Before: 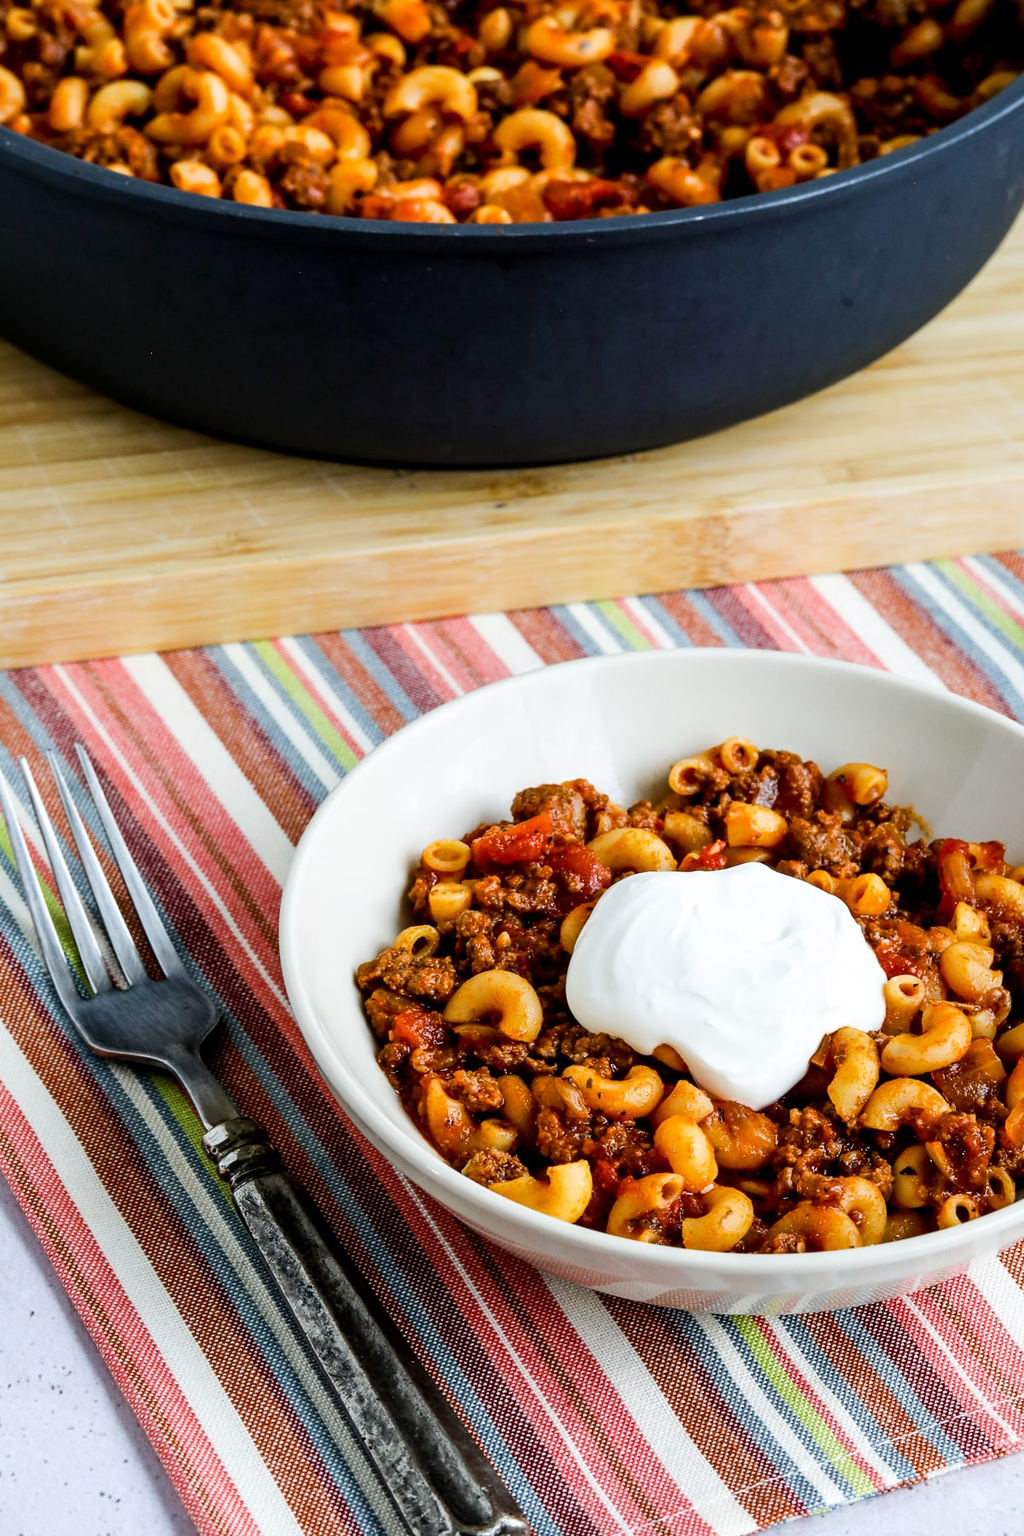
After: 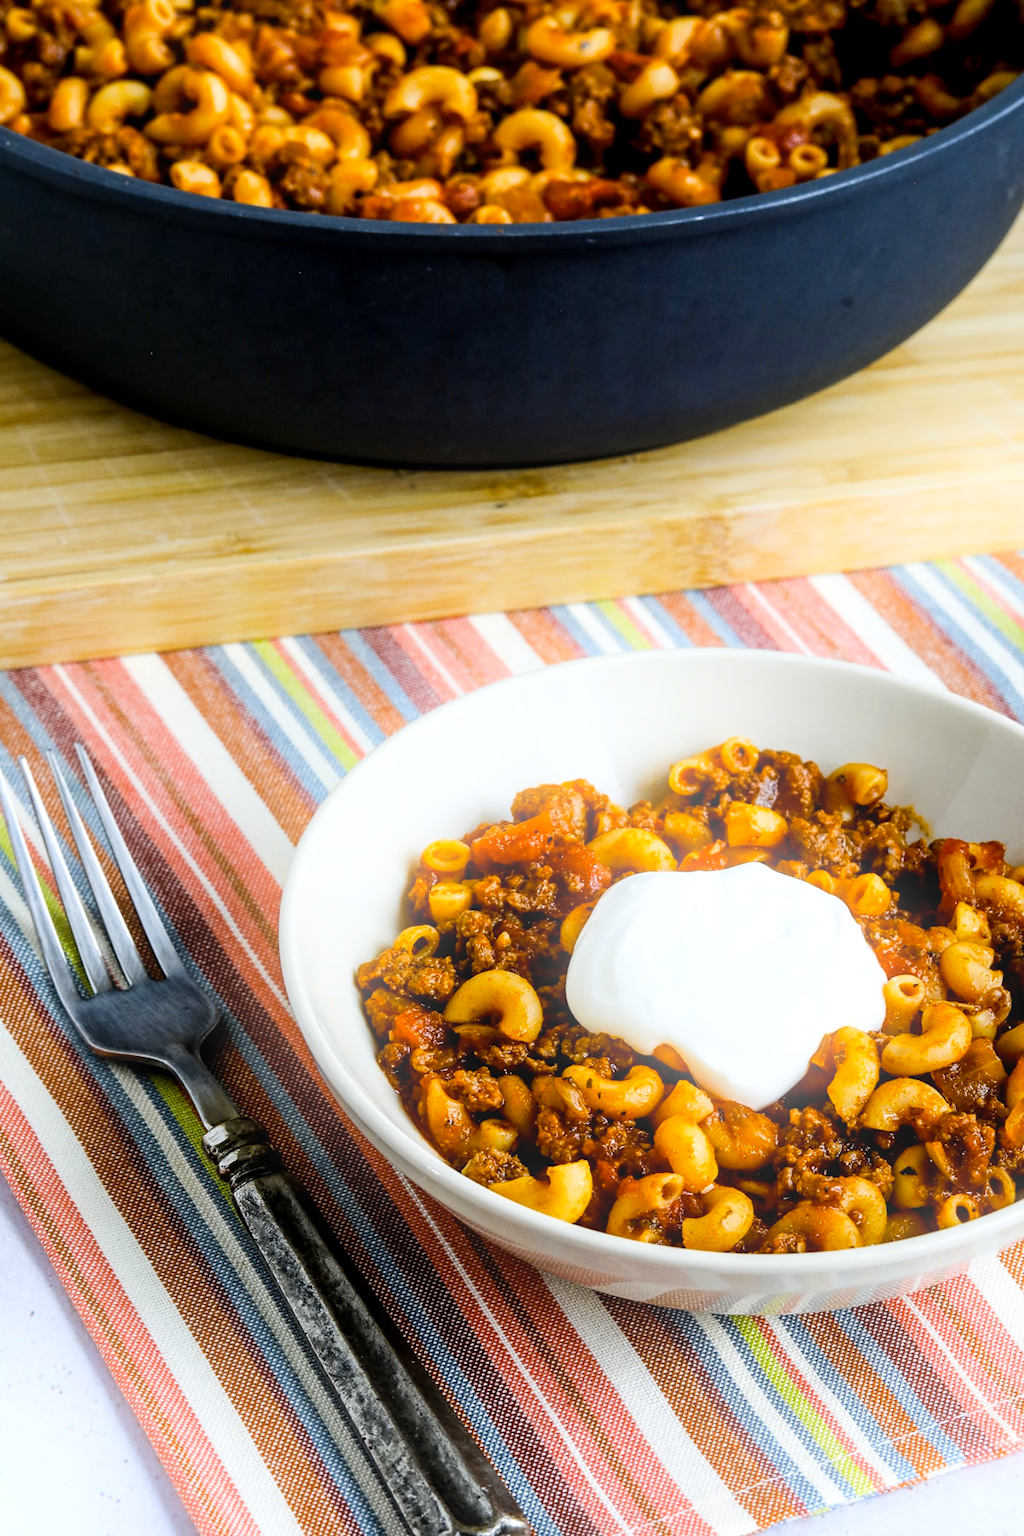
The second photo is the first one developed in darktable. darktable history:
local contrast: highlights 100%, shadows 100%, detail 120%, midtone range 0.2
color contrast: green-magenta contrast 0.85, blue-yellow contrast 1.25, unbound 0
bloom: size 16%, threshold 98%, strength 20%
